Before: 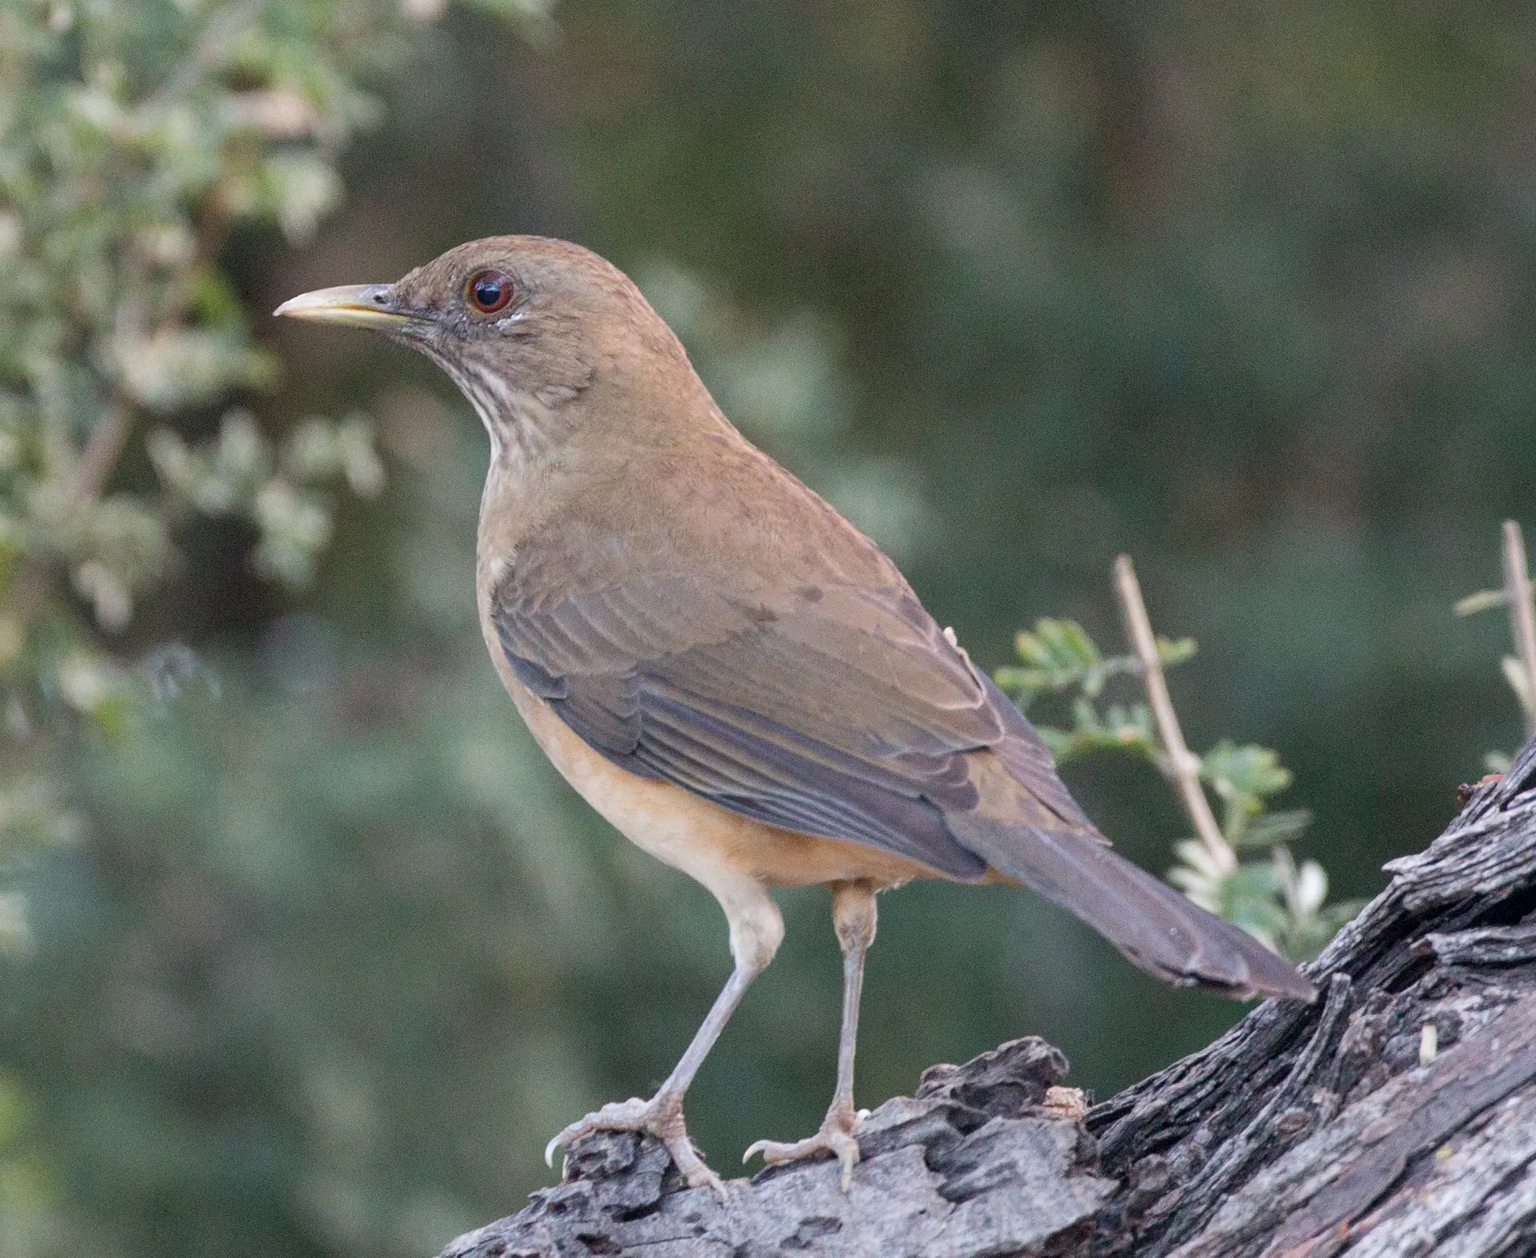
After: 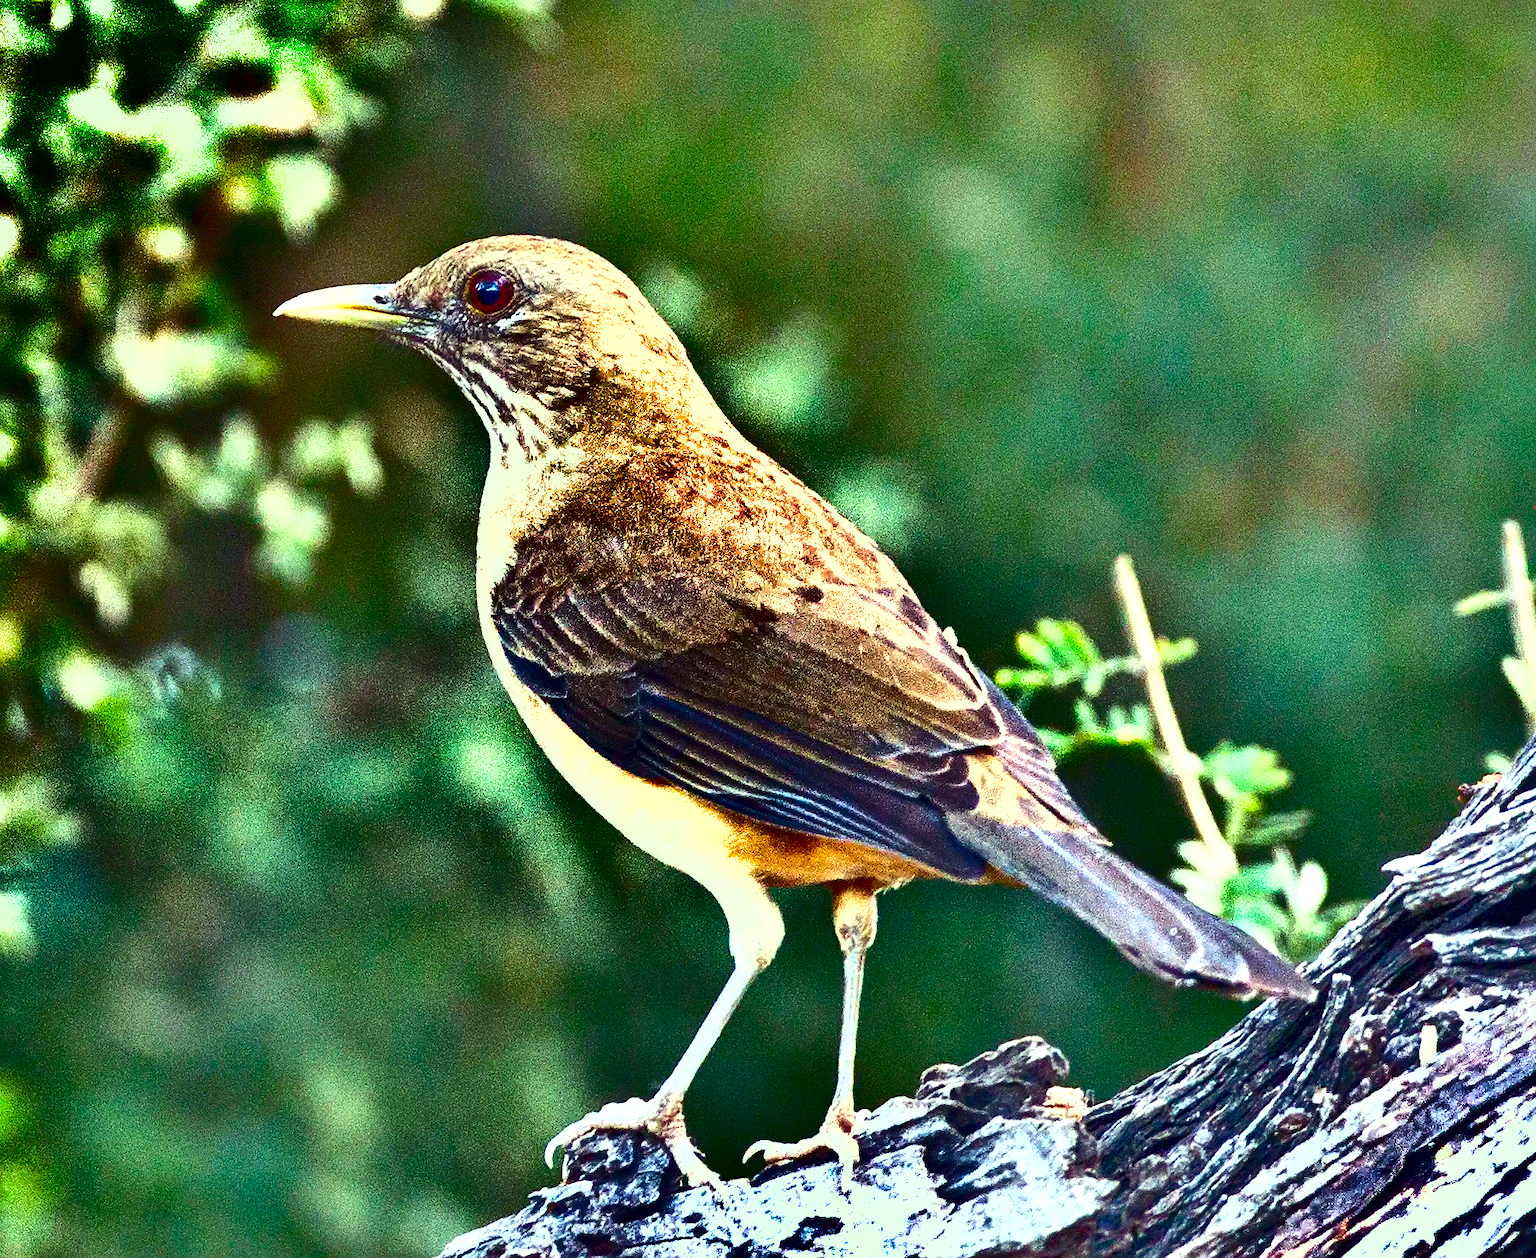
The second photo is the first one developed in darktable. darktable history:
color correction: highlights a* -10.88, highlights b* 9.82, saturation 1.71
sharpen: radius 1.833, amount 0.4, threshold 1.25
exposure: black level correction 0, exposure 1.67 EV, compensate highlight preservation false
shadows and highlights: radius 122.56, shadows 98.53, white point adjustment -3.17, highlights -98.23, soften with gaussian
local contrast: mode bilateral grid, contrast 24, coarseness 60, detail 151%, midtone range 0.2
color balance rgb: linear chroma grading › global chroma -15.609%, perceptual saturation grading › global saturation 39.142%, perceptual saturation grading › highlights -24.935%, perceptual saturation grading › mid-tones 34.793%, perceptual saturation grading › shadows 35.296%
